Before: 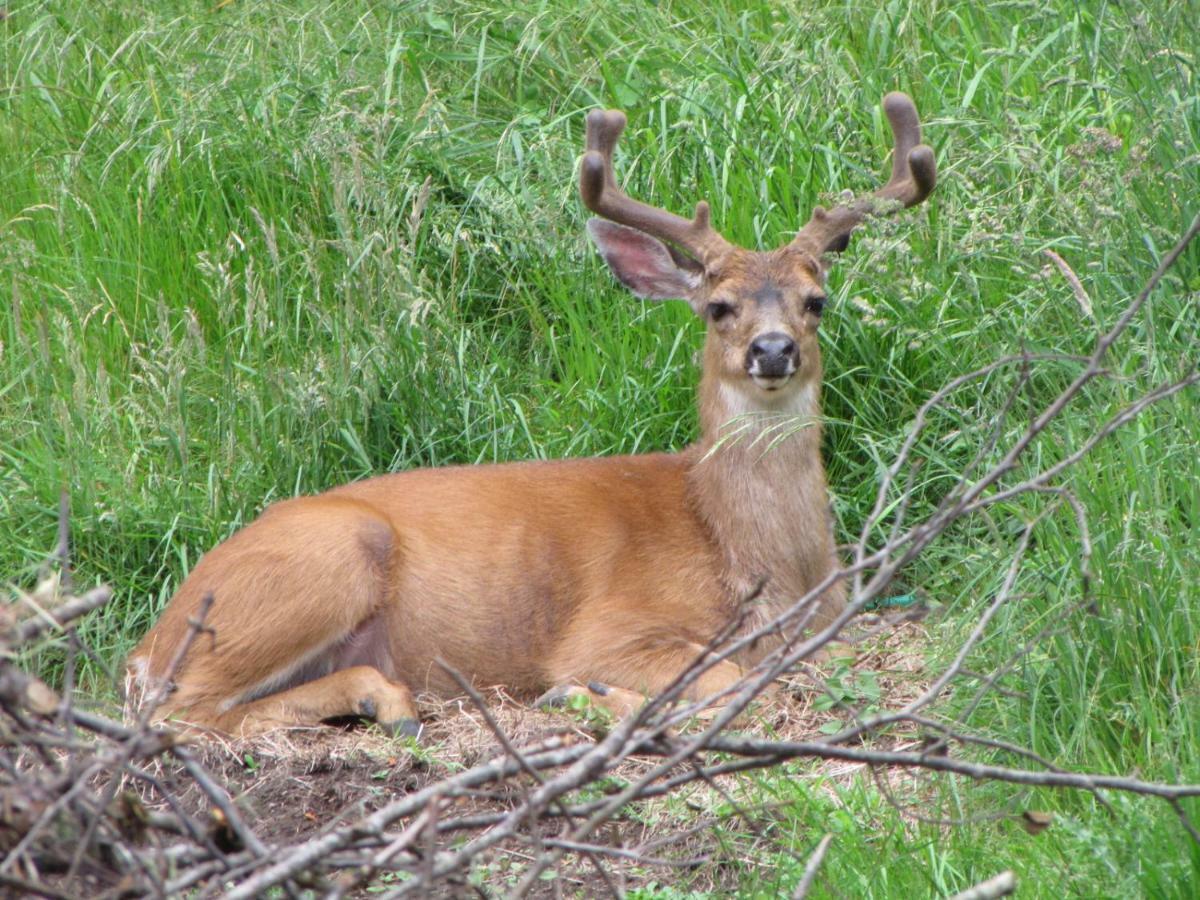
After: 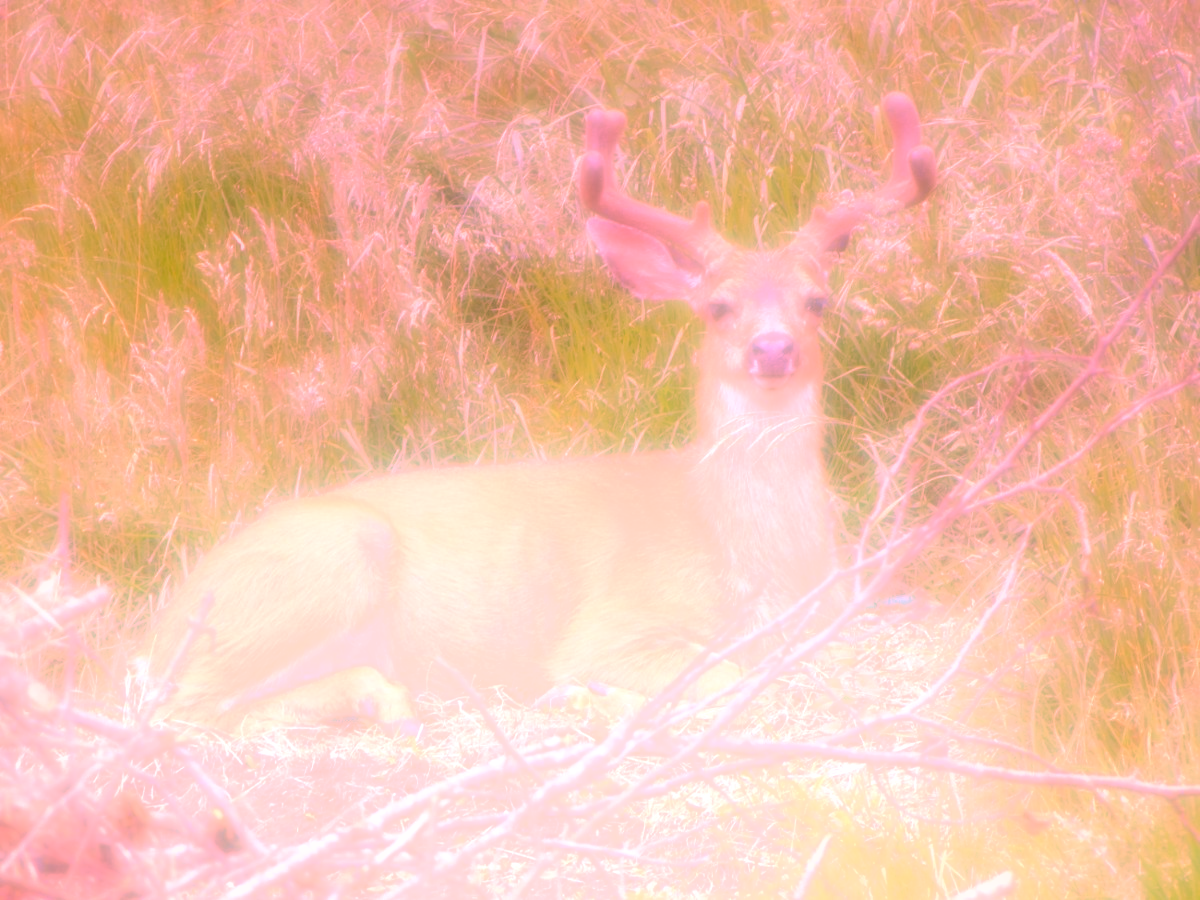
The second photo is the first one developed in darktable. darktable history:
white balance: red 2.207, blue 1.293
color contrast: green-magenta contrast 0.85, blue-yellow contrast 1.25, unbound 0
graduated density: hue 238.83°, saturation 50%
bloom: on, module defaults
tone curve: curves: ch0 [(0, 0) (0.004, 0.008) (0.077, 0.156) (0.169, 0.29) (0.774, 0.774) (1, 1)], color space Lab, linked channels, preserve colors none
velvia: on, module defaults
soften: on, module defaults
